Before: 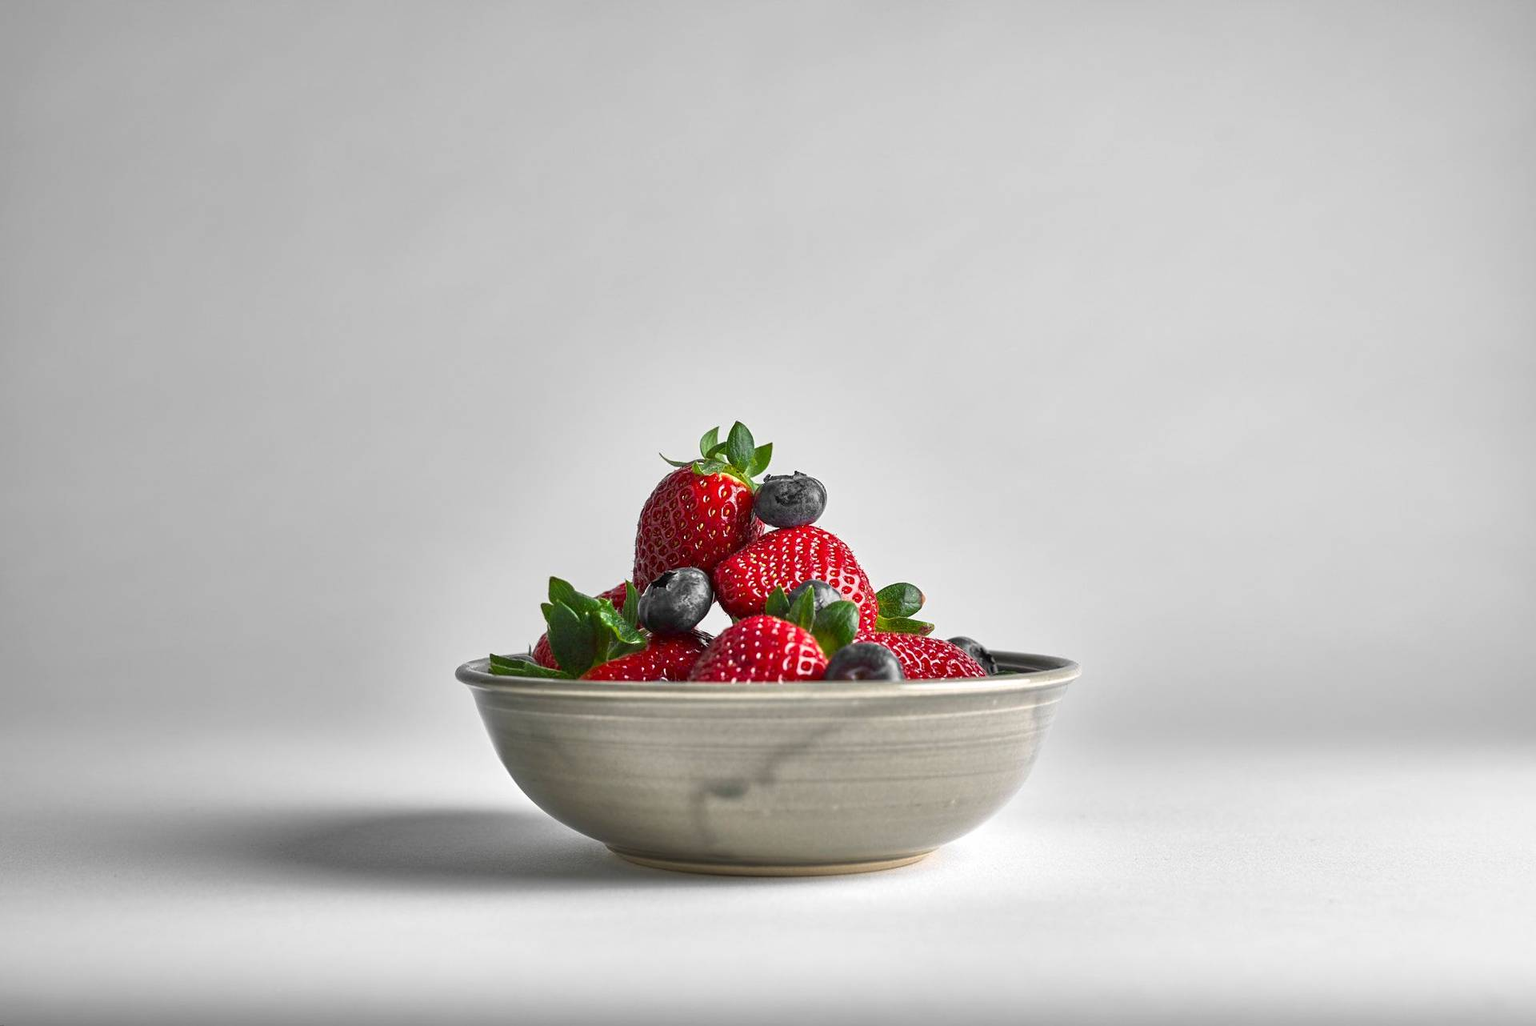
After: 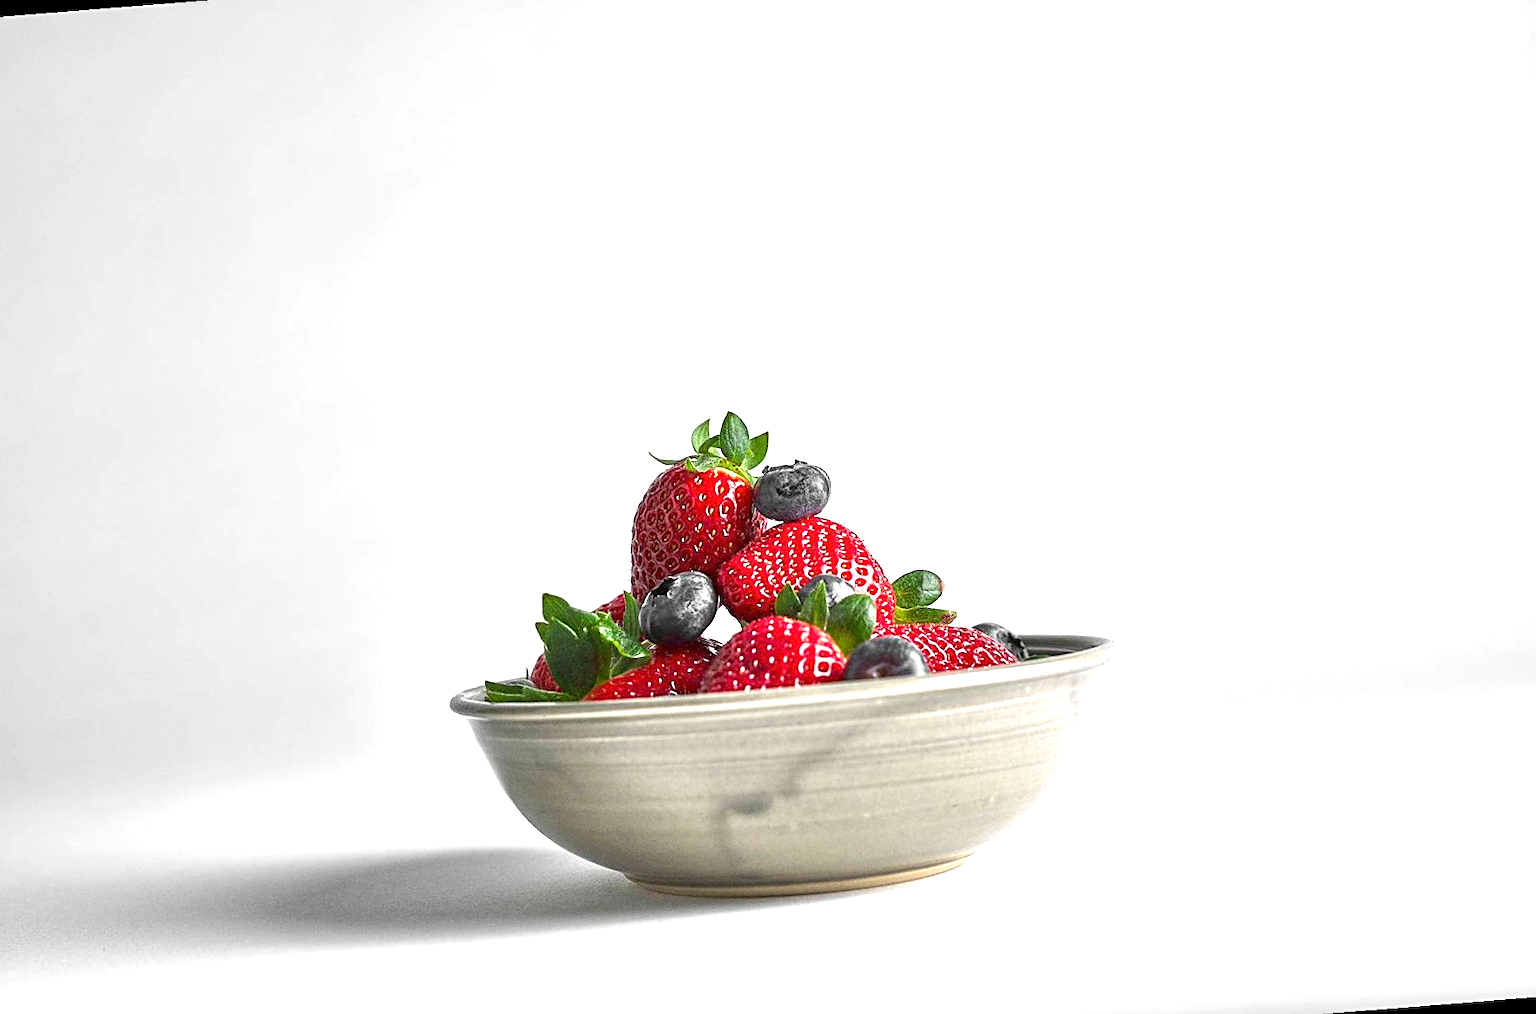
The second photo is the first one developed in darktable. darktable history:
sharpen: on, module defaults
grain: coarseness 0.09 ISO
rotate and perspective: rotation -4.57°, crop left 0.054, crop right 0.944, crop top 0.087, crop bottom 0.914
exposure: exposure 0.921 EV, compensate highlight preservation false
